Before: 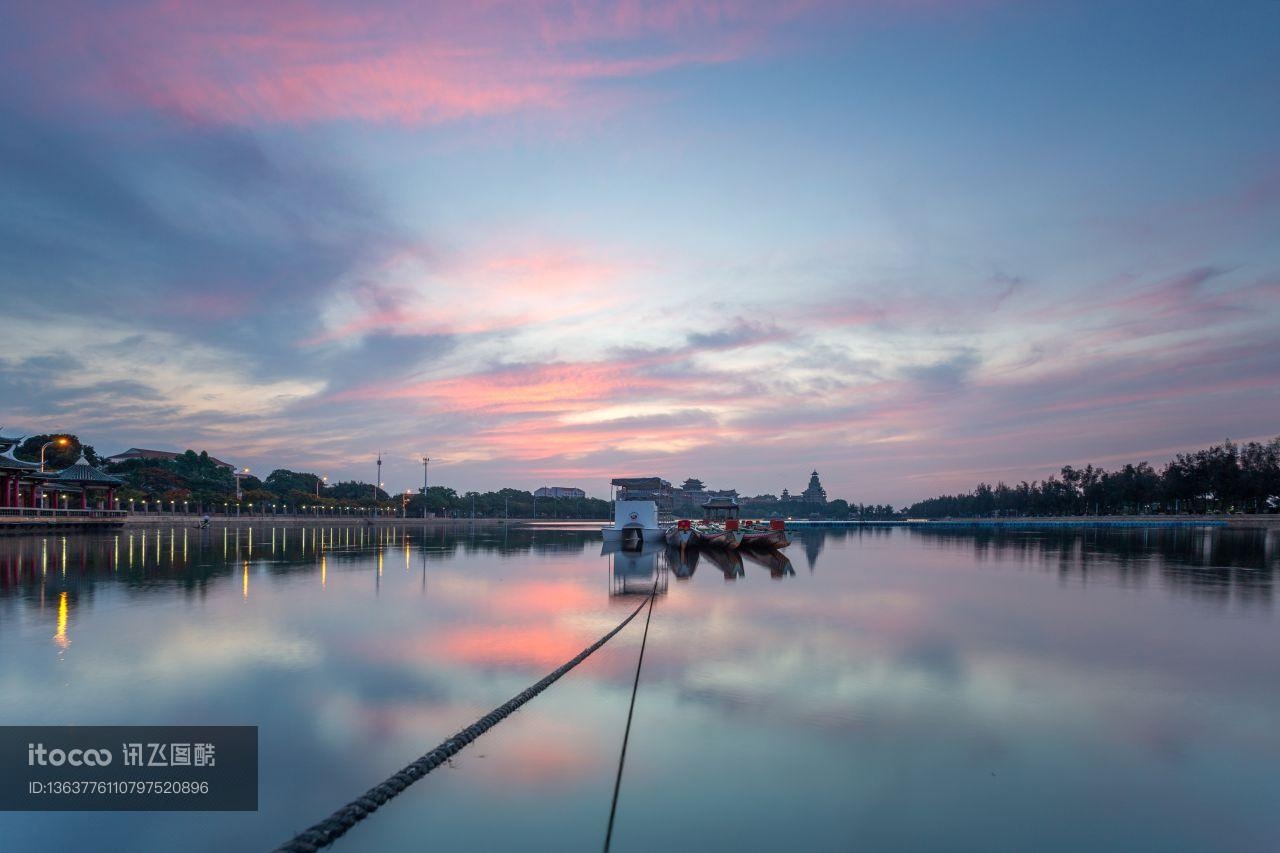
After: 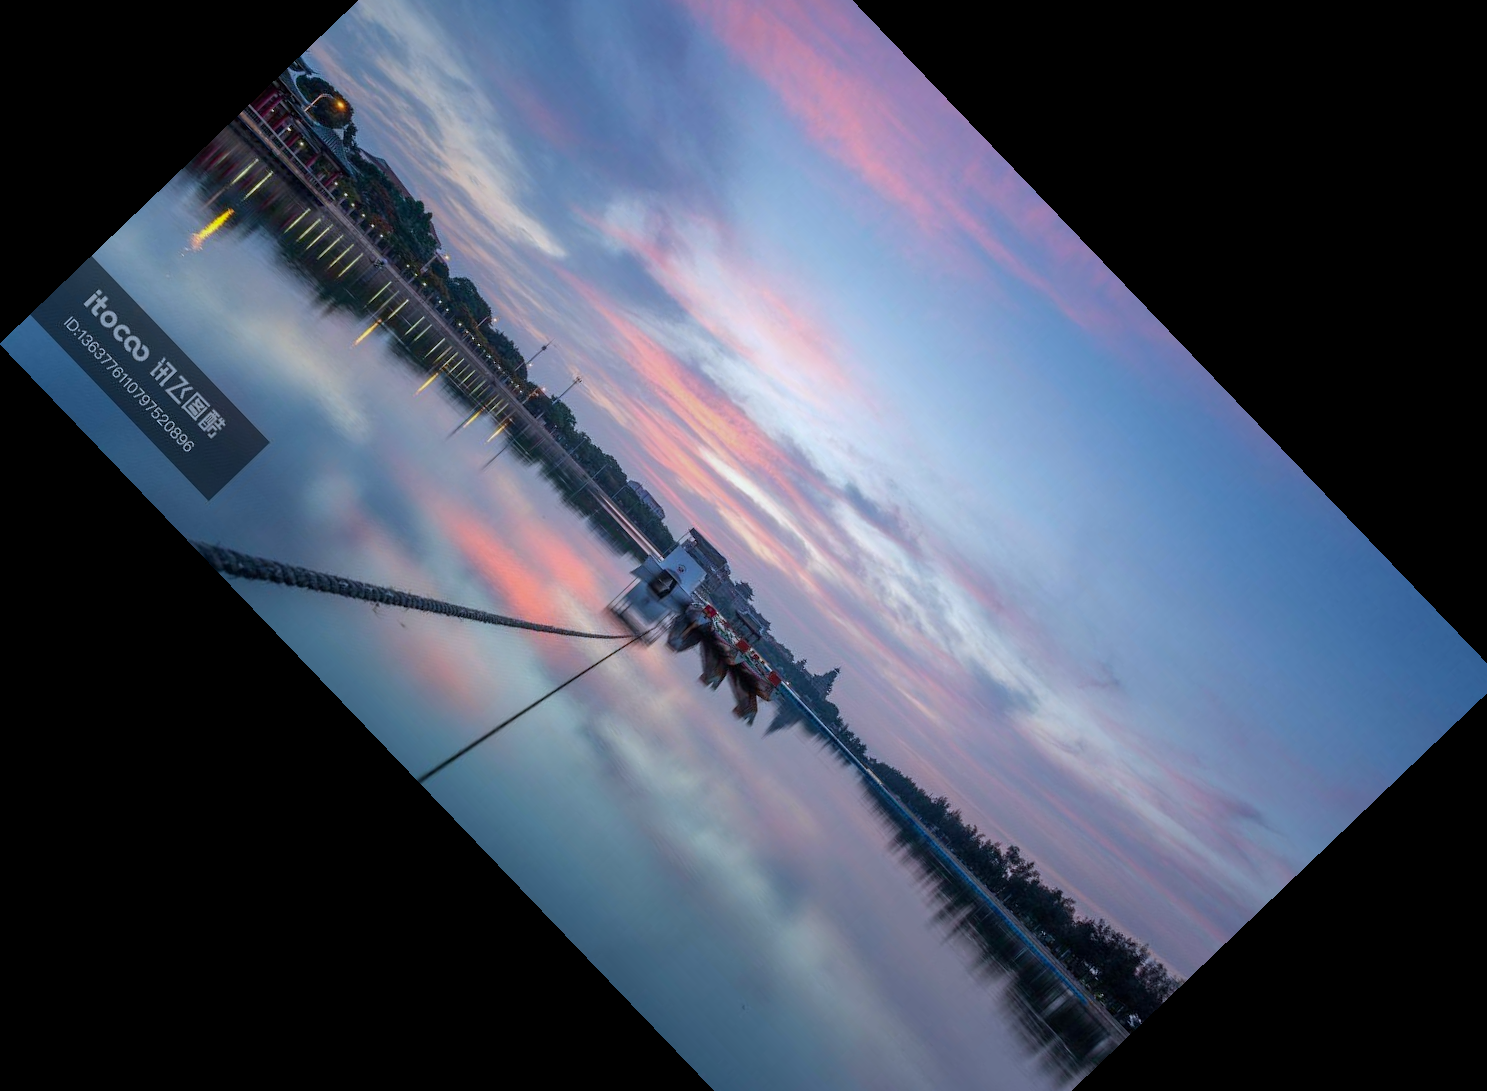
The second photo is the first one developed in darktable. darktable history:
white balance: red 0.954, blue 1.079
crop and rotate: angle -46.26°, top 16.234%, right 0.912%, bottom 11.704%
shadows and highlights: shadows -20, white point adjustment -2, highlights -35
